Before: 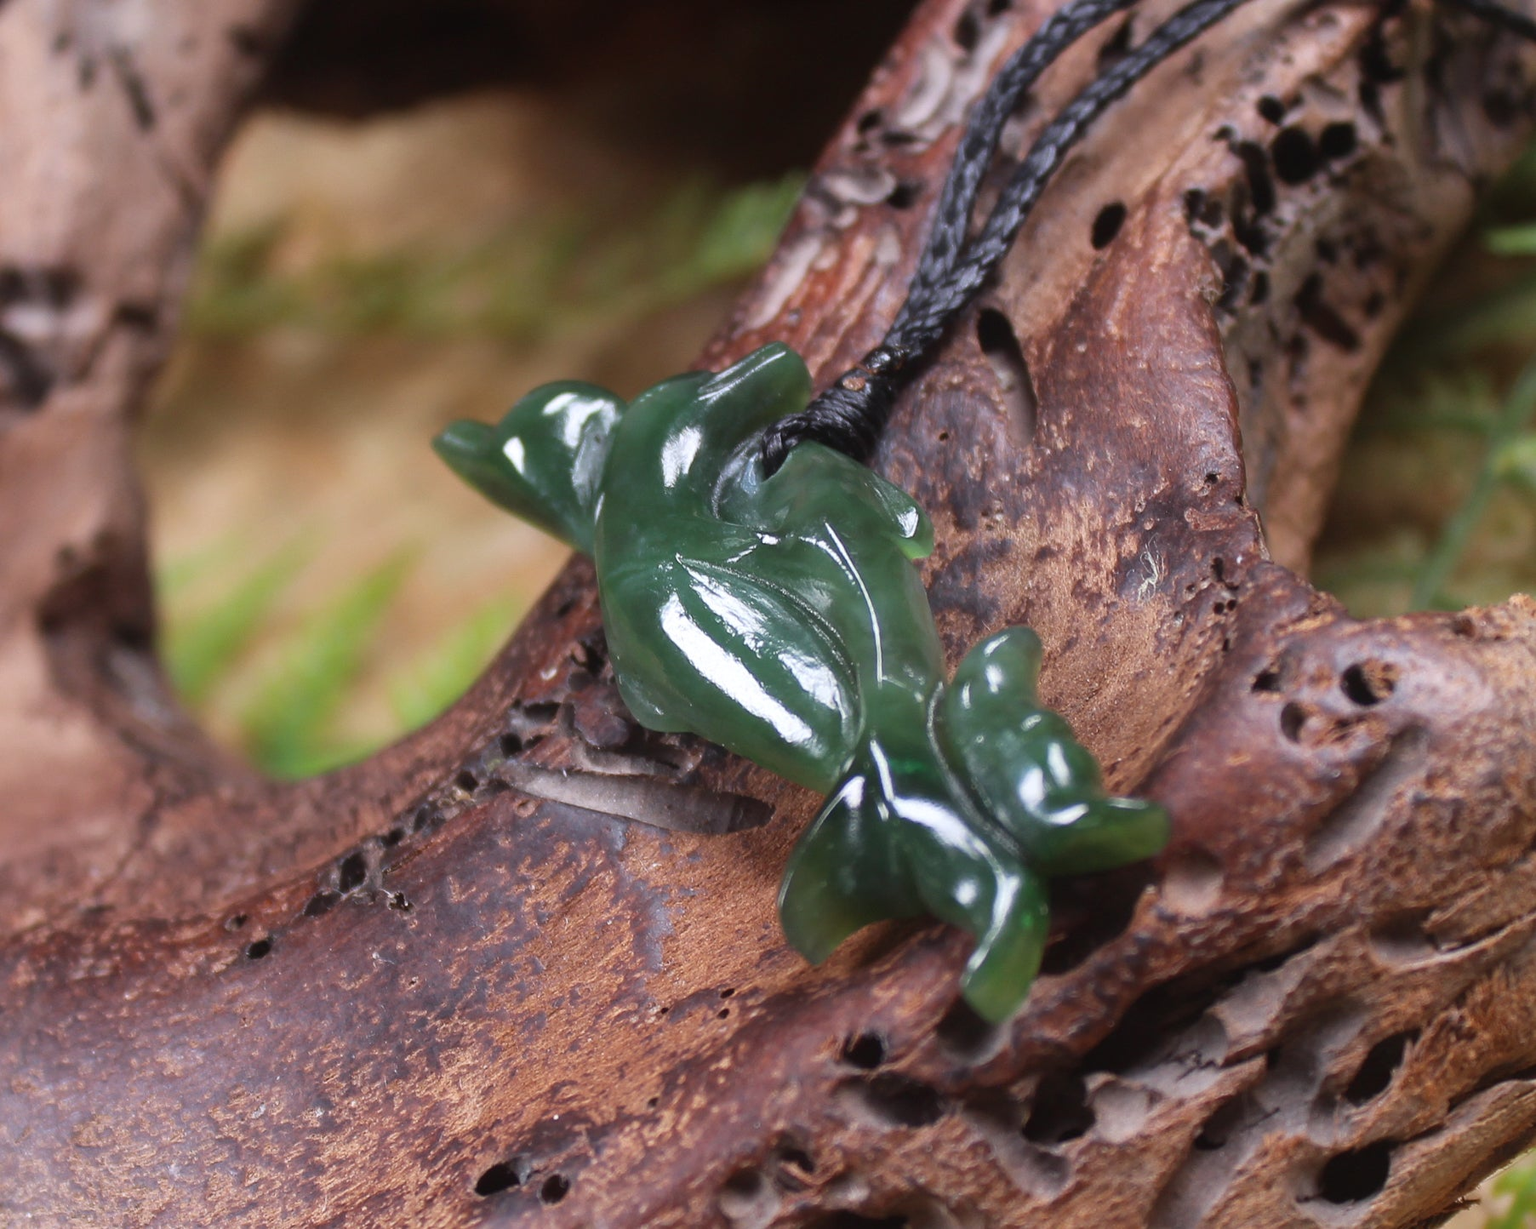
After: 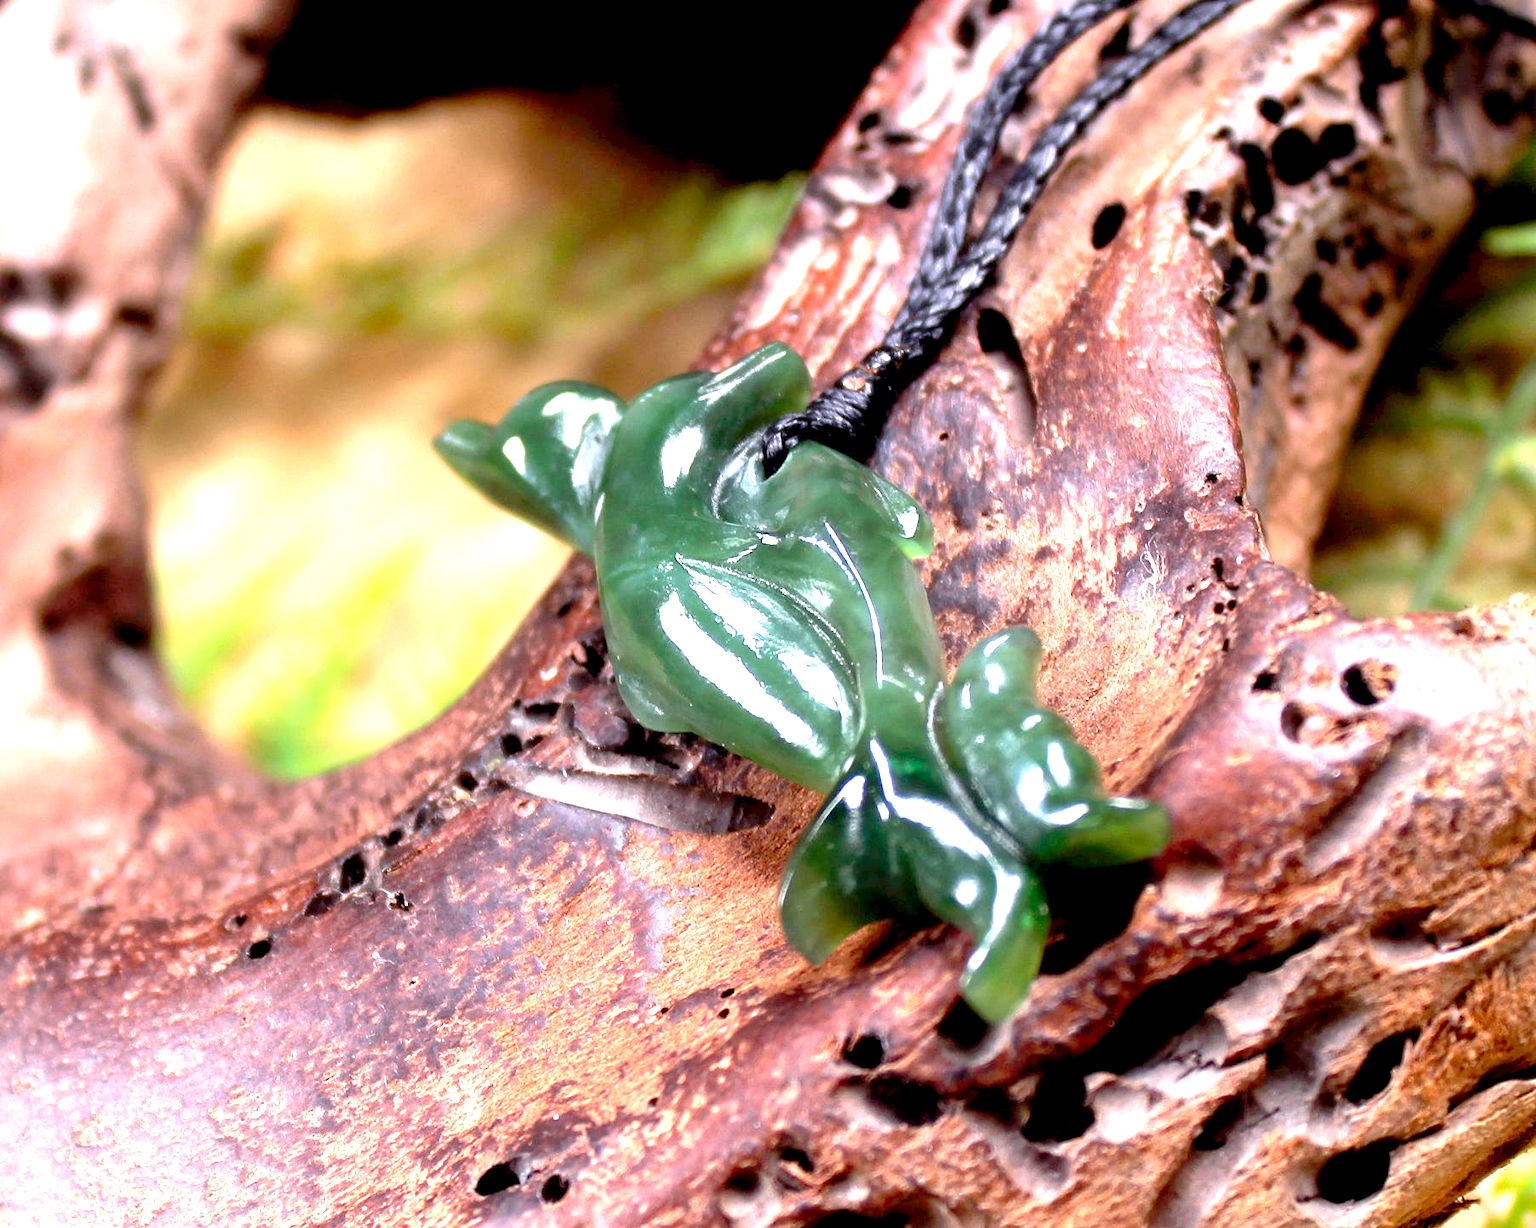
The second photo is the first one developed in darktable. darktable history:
tone curve: curves: ch0 [(0, 0) (0.003, 0.026) (0.011, 0.024) (0.025, 0.022) (0.044, 0.031) (0.069, 0.067) (0.1, 0.094) (0.136, 0.102) (0.177, 0.14) (0.224, 0.189) (0.277, 0.238) (0.335, 0.325) (0.399, 0.379) (0.468, 0.453) (0.543, 0.528) (0.623, 0.609) (0.709, 0.695) (0.801, 0.793) (0.898, 0.898) (1, 1)], preserve colors none
exposure: black level correction 0.016, exposure 1.774 EV, compensate highlight preservation false
